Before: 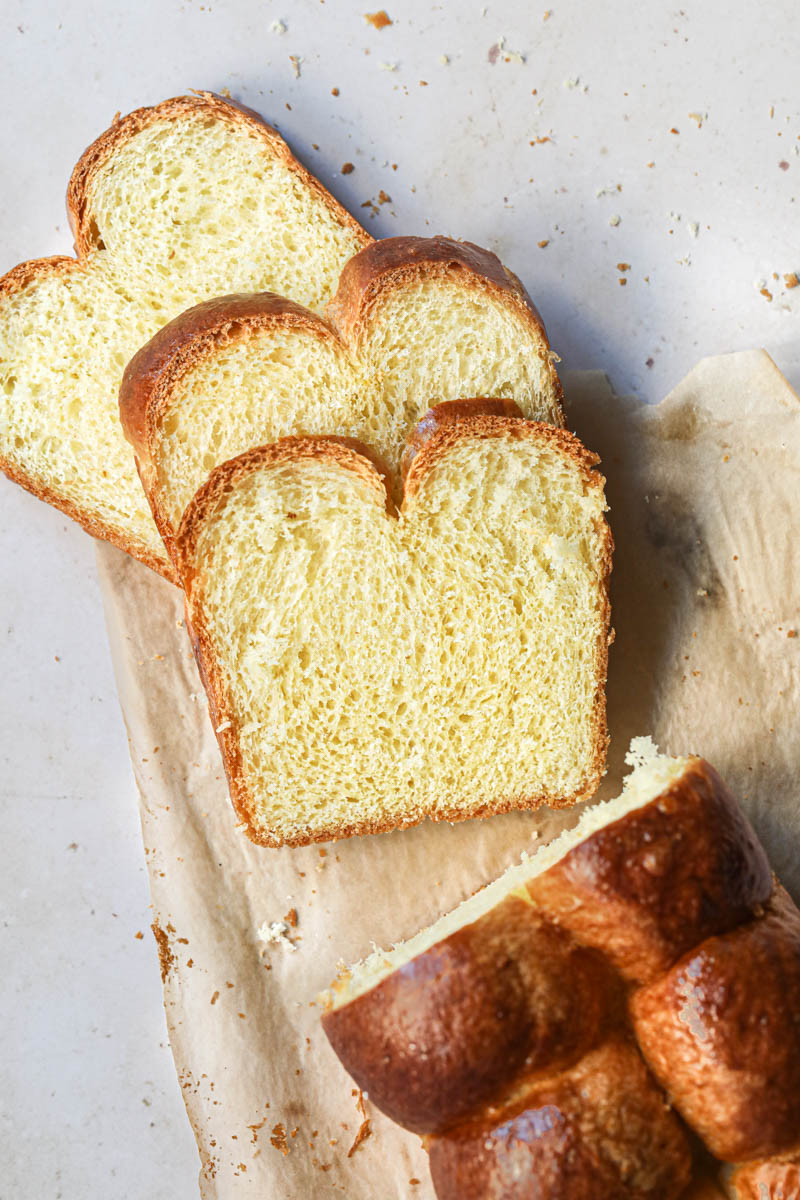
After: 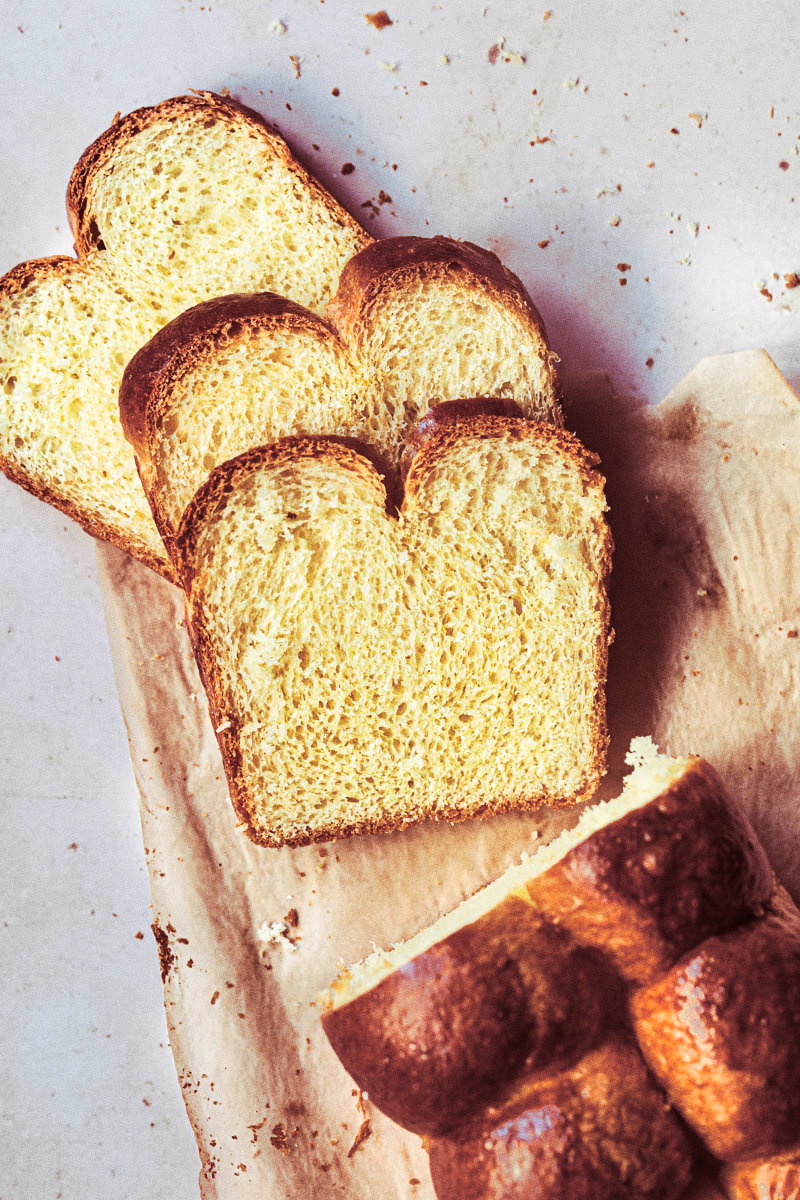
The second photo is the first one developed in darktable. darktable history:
split-toning: highlights › saturation 0, balance -61.83
grain: coarseness 7.08 ISO, strength 21.67%, mid-tones bias 59.58%
contrast brightness saturation: contrast 0.15, brightness 0.05
shadows and highlights: soften with gaussian
color balance rgb: perceptual saturation grading › global saturation 35%, perceptual saturation grading › highlights -30%, perceptual saturation grading › shadows 35%, perceptual brilliance grading › global brilliance 3%, perceptual brilliance grading › highlights -3%, perceptual brilliance grading › shadows 3%
